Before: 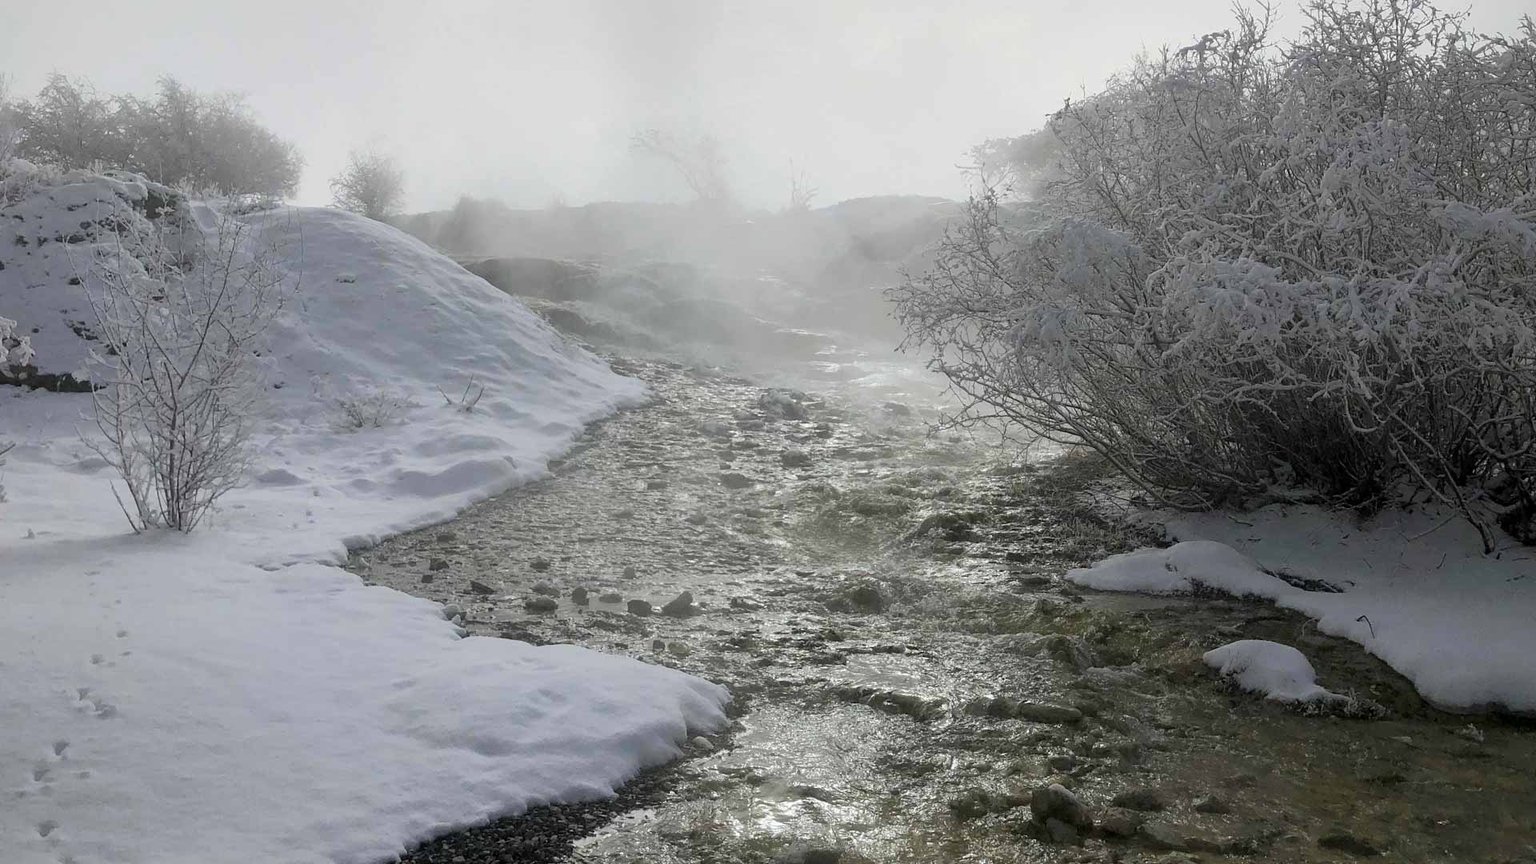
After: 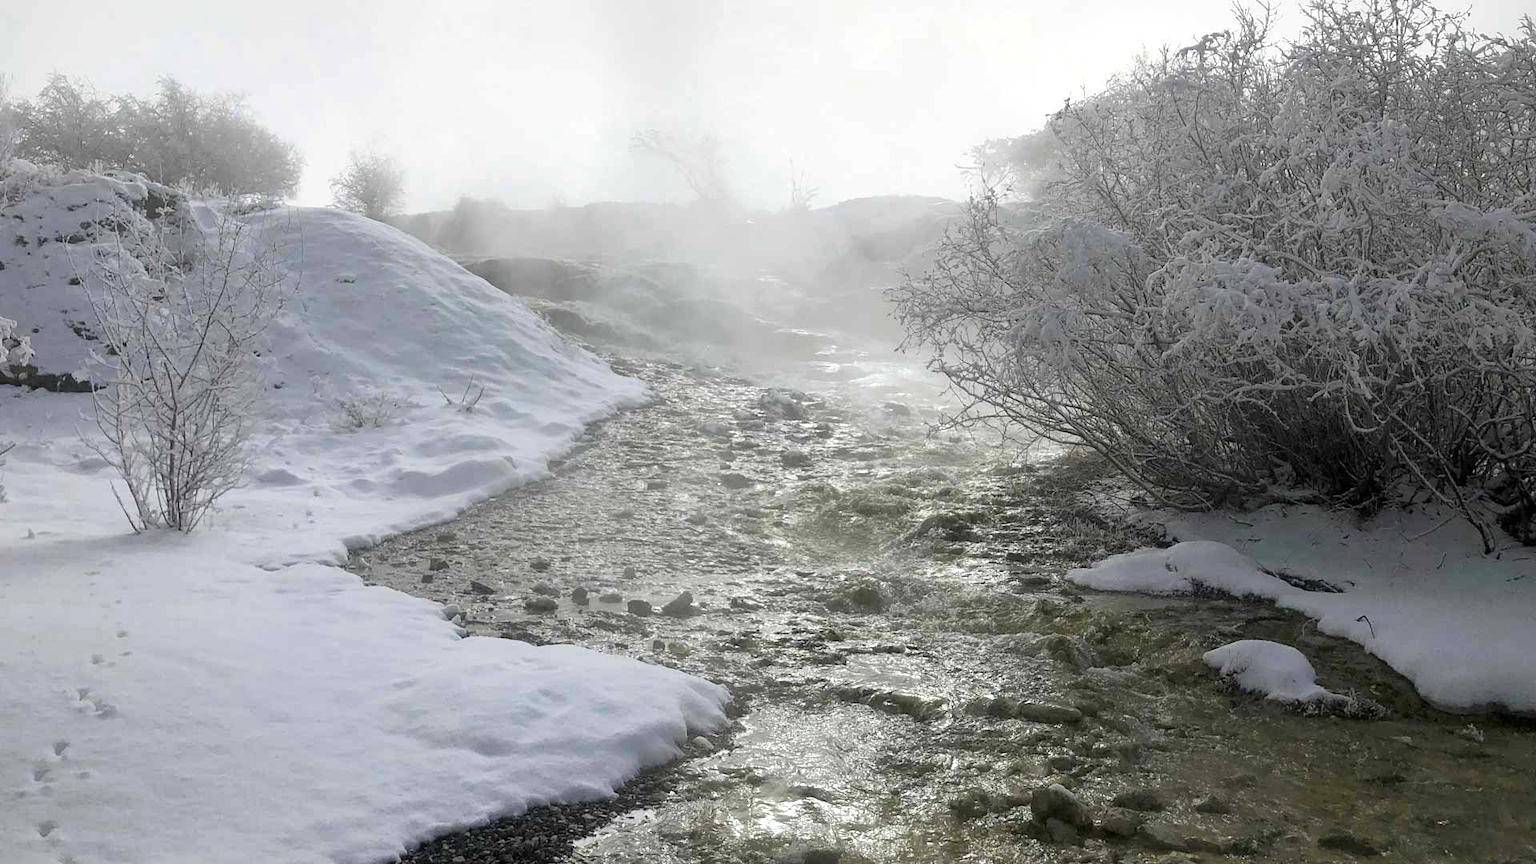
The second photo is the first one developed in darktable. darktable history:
exposure: black level correction 0, exposure 0.4 EV, compensate exposure bias true, compensate highlight preservation false
vibrance: vibrance 100%
